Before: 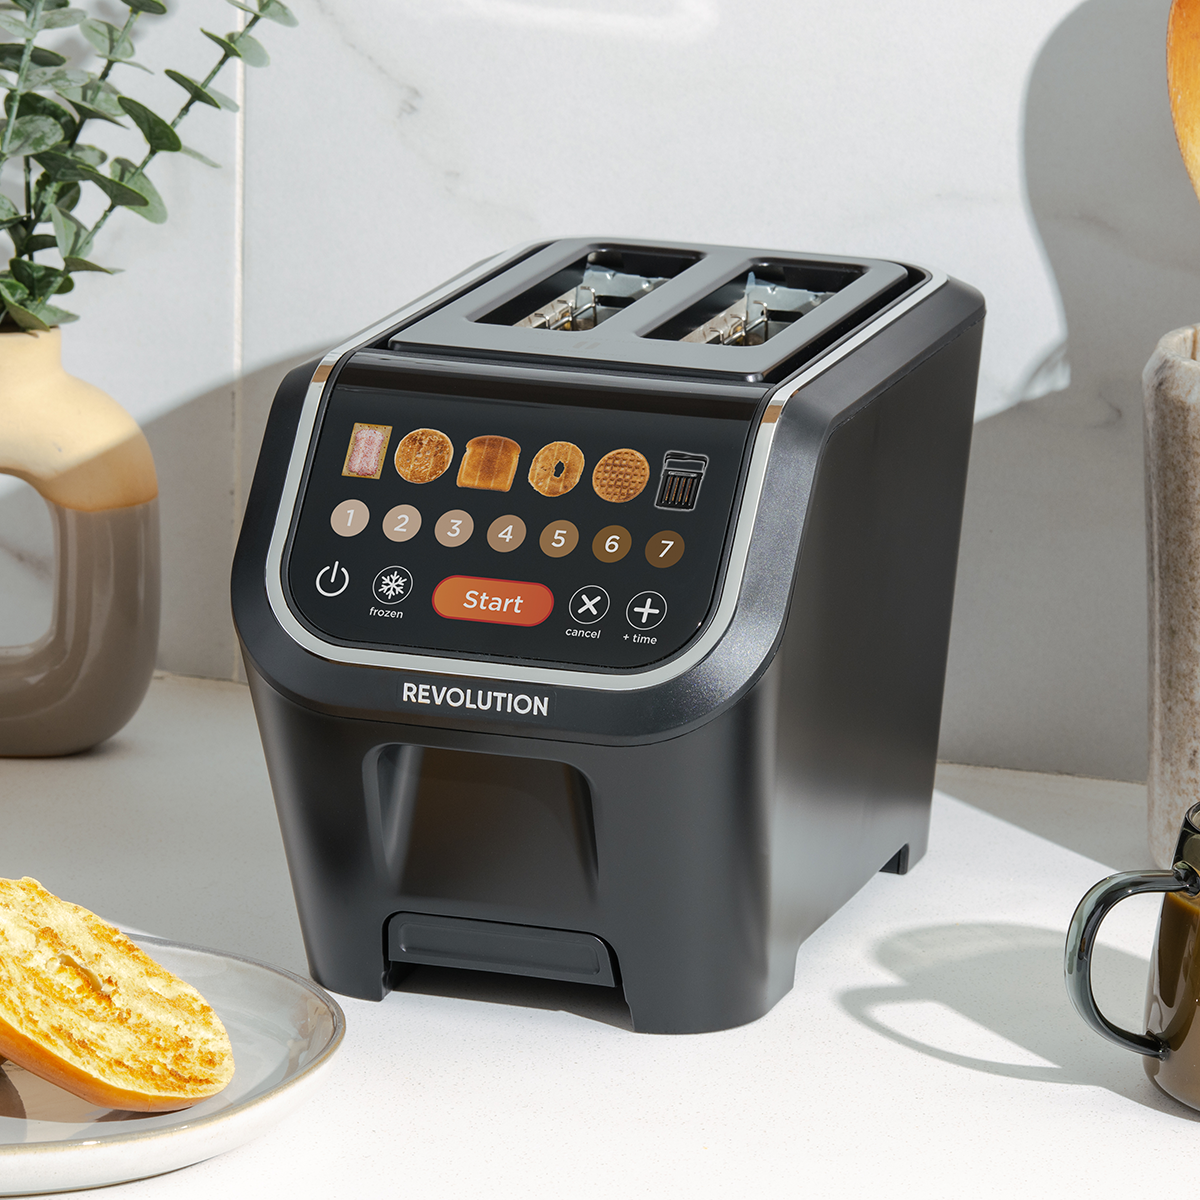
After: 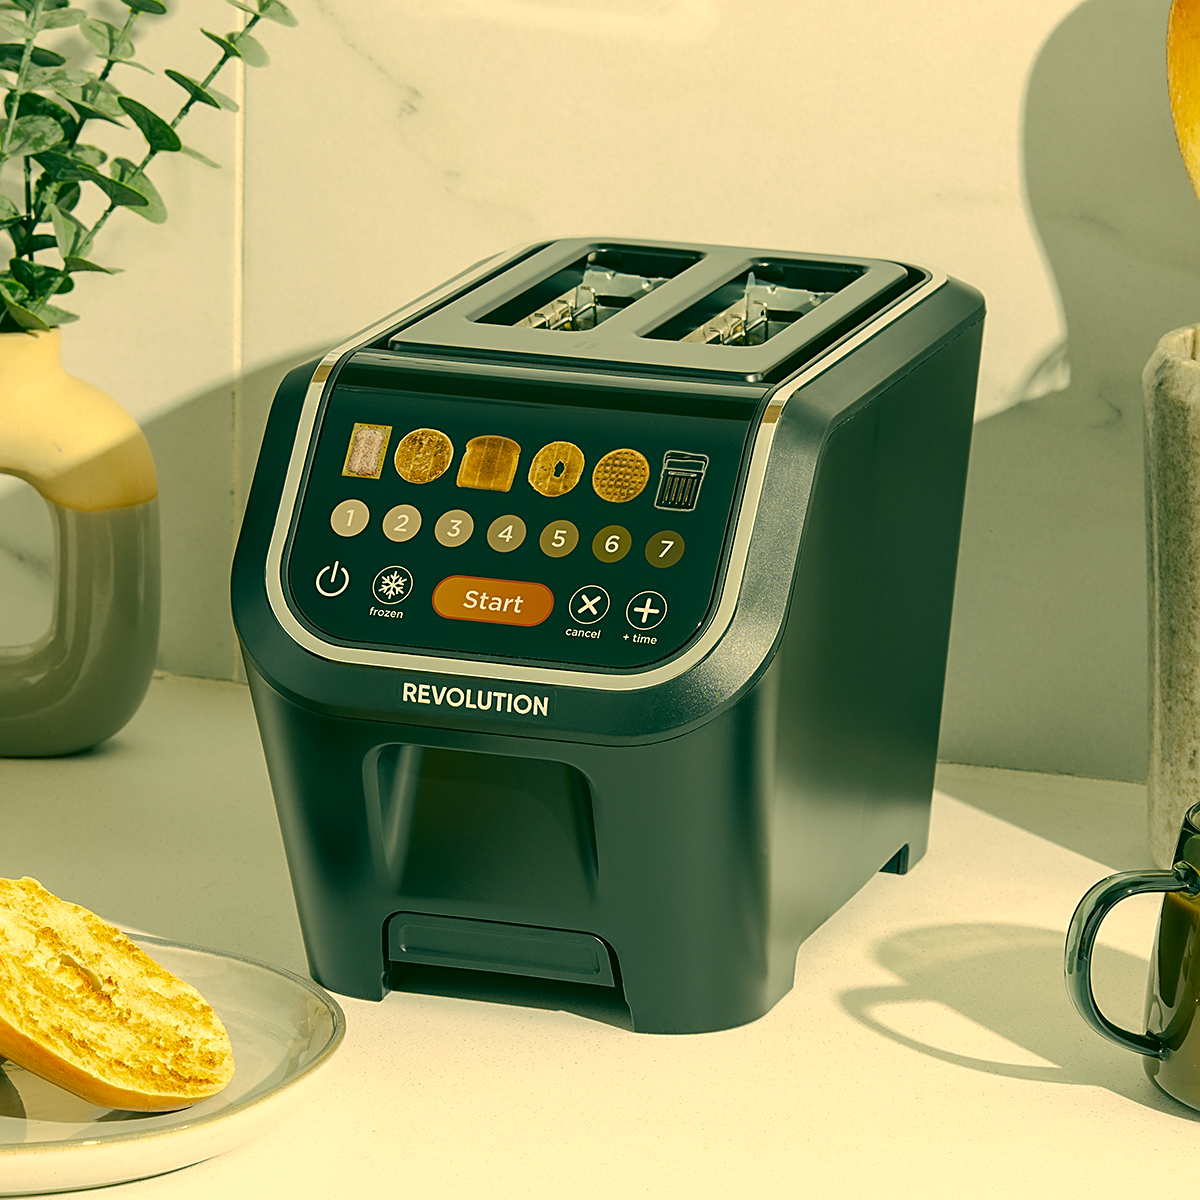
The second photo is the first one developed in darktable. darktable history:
sharpen: on, module defaults
color correction: highlights a* 5.62, highlights b* 33.57, shadows a* -25.86, shadows b* 4.02
